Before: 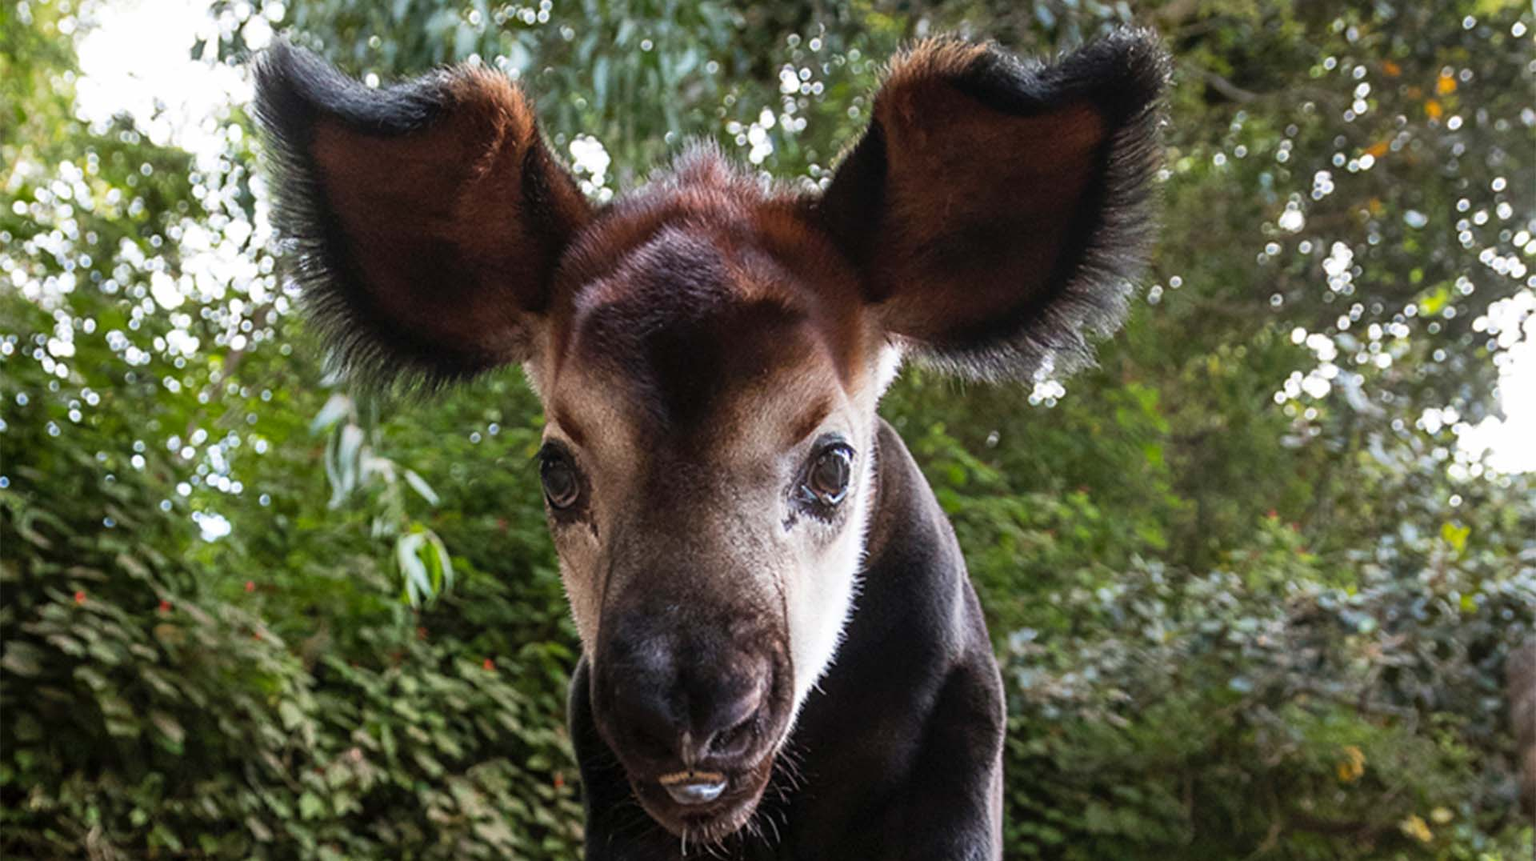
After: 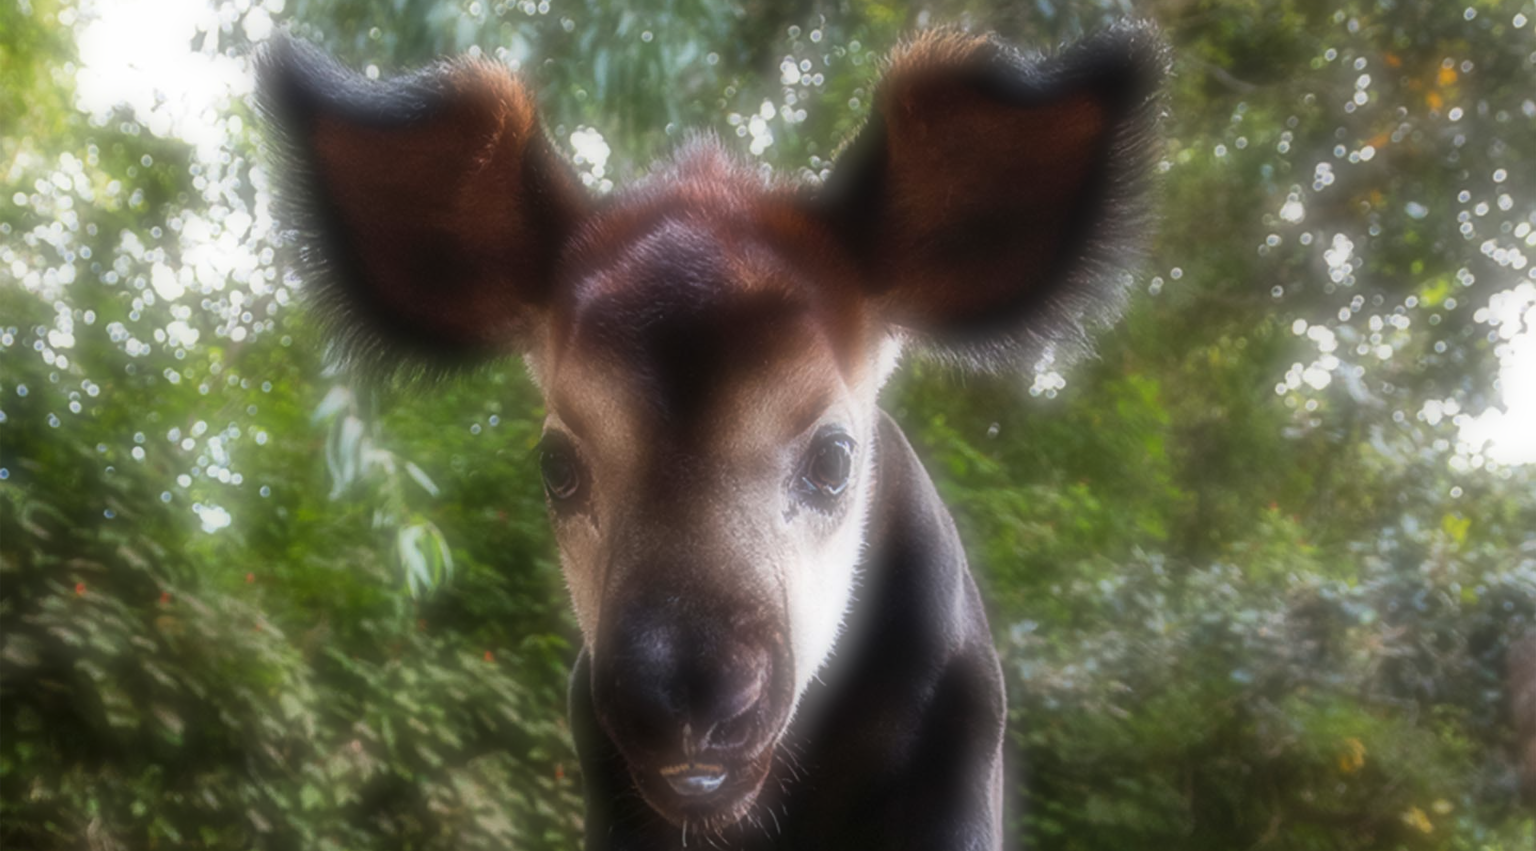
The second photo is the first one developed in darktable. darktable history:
crop: top 1.049%, right 0.001%
soften: on, module defaults
